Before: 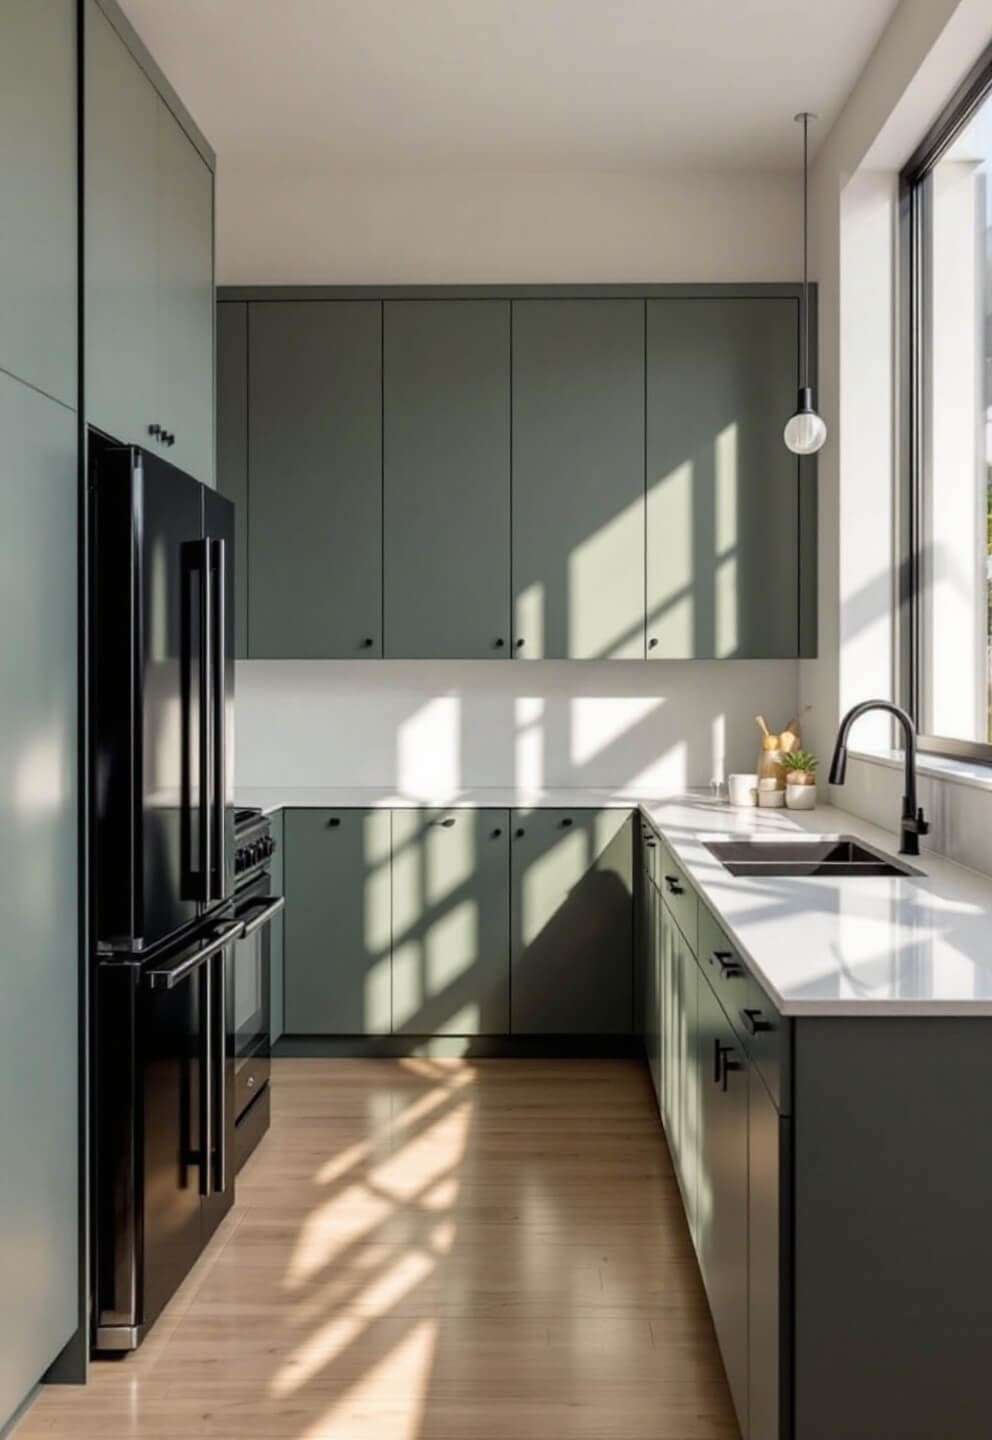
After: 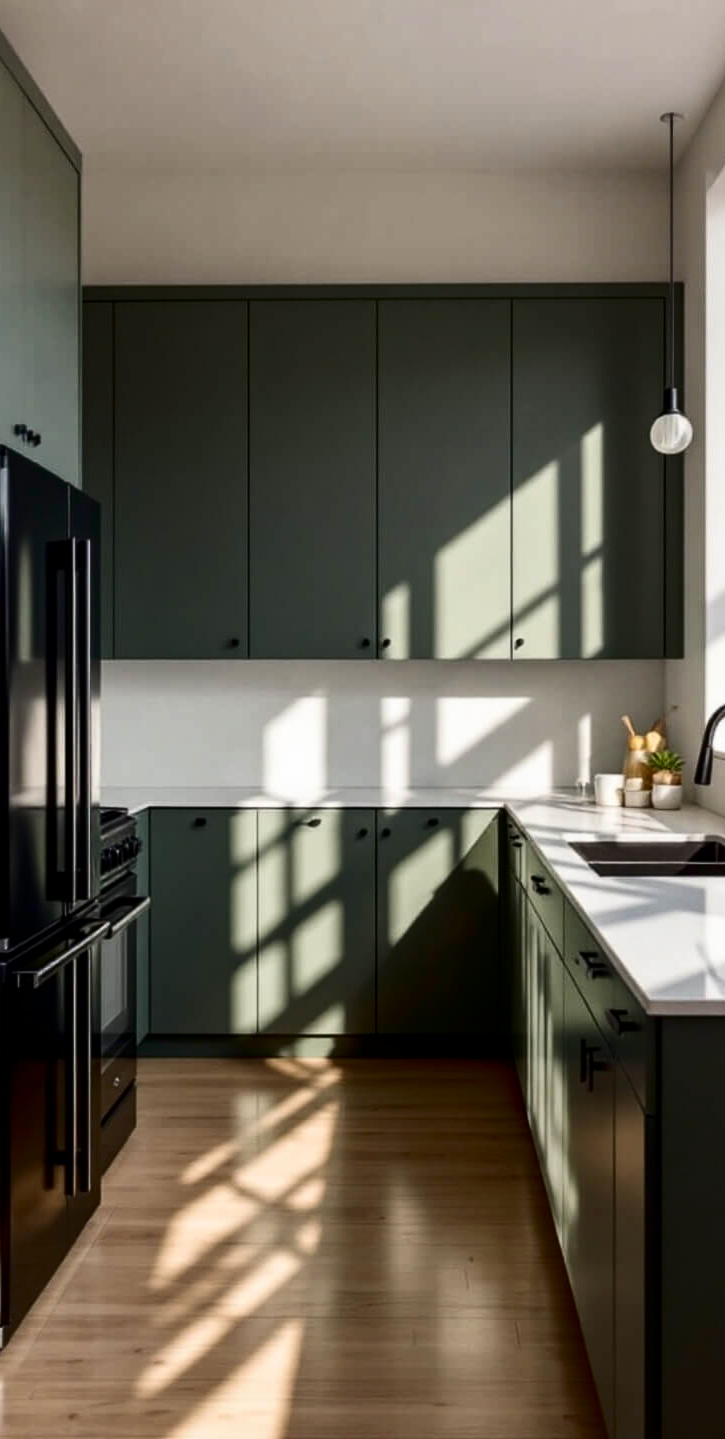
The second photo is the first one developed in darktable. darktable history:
contrast brightness saturation: contrast 0.186, brightness -0.241, saturation 0.115
tone equalizer: on, module defaults
crop: left 13.549%, top 0%, right 13.294%
